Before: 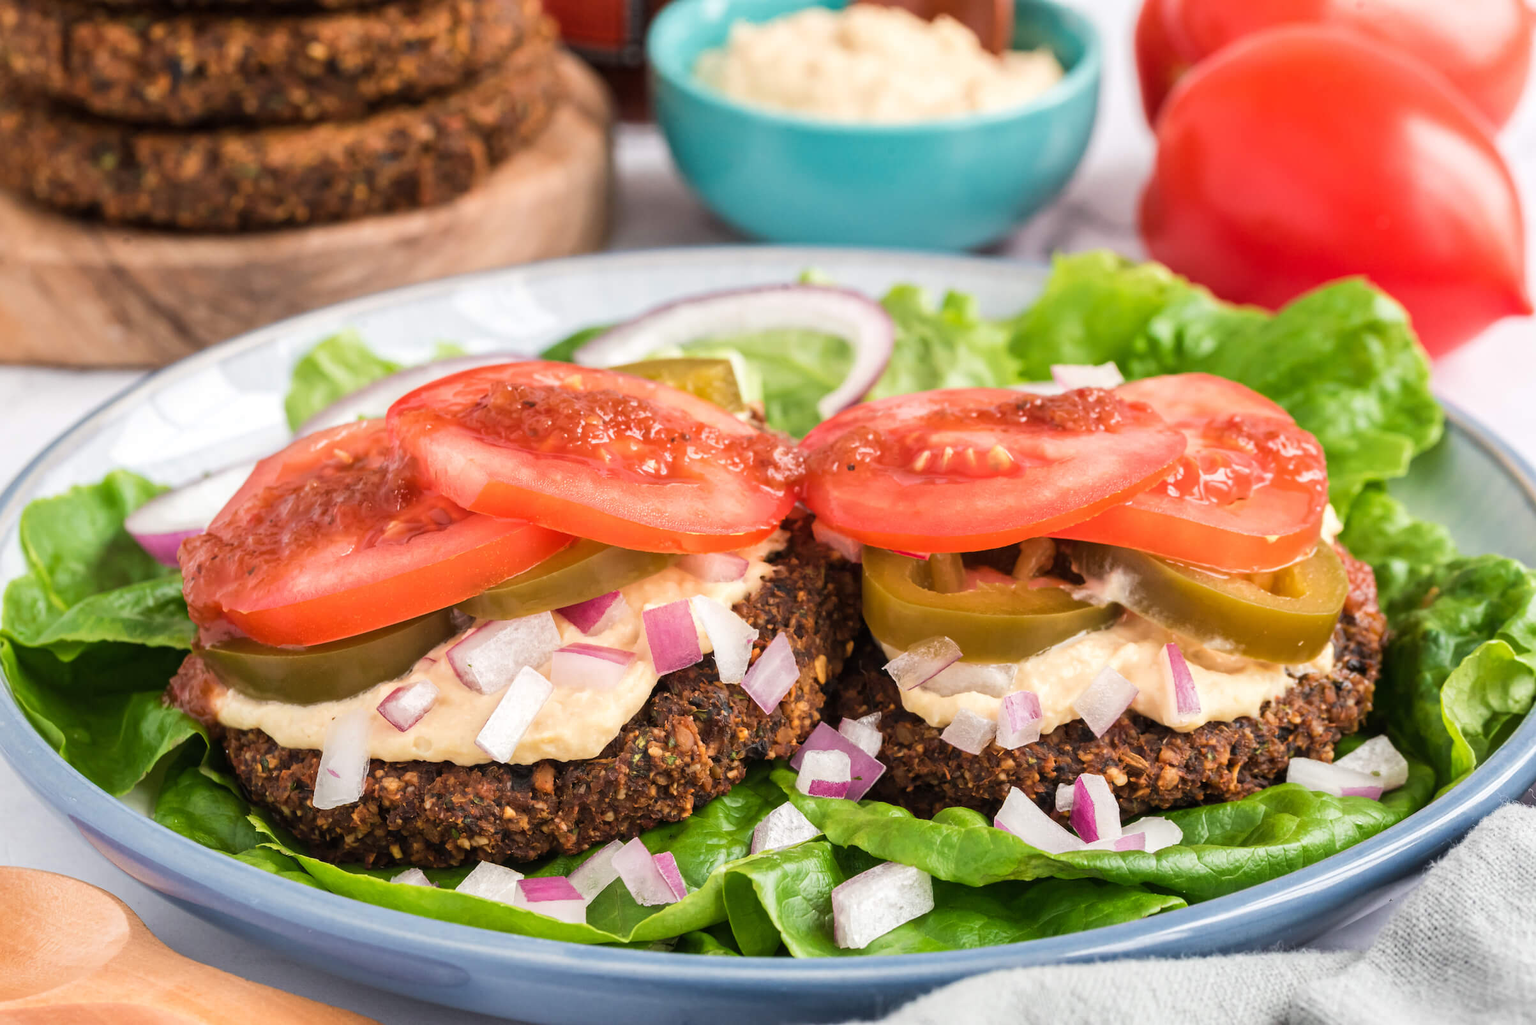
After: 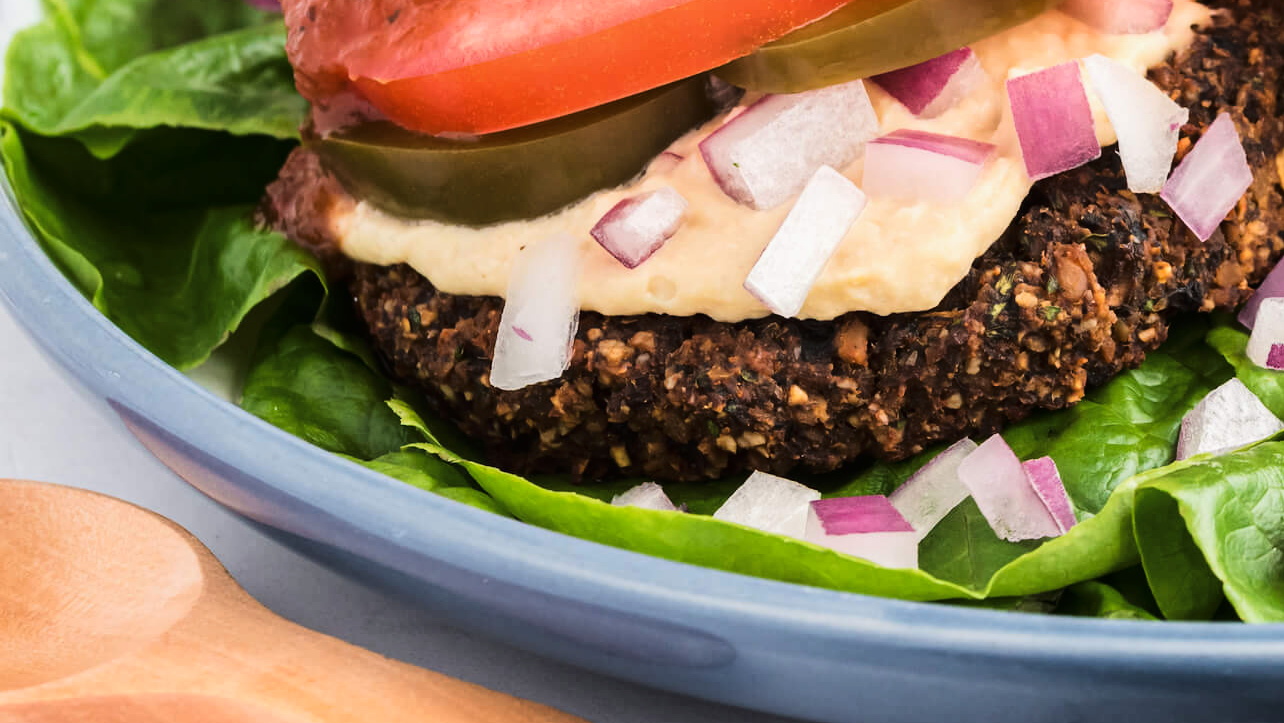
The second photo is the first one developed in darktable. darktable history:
crop and rotate: top 54.778%, right 46.61%, bottom 0.159%
tone curve: curves: ch0 [(0.016, 0.011) (0.21, 0.113) (0.515, 0.476) (0.78, 0.795) (1, 0.981)], color space Lab, linked channels, preserve colors none
exposure: black level correction 0.001, compensate highlight preservation false
